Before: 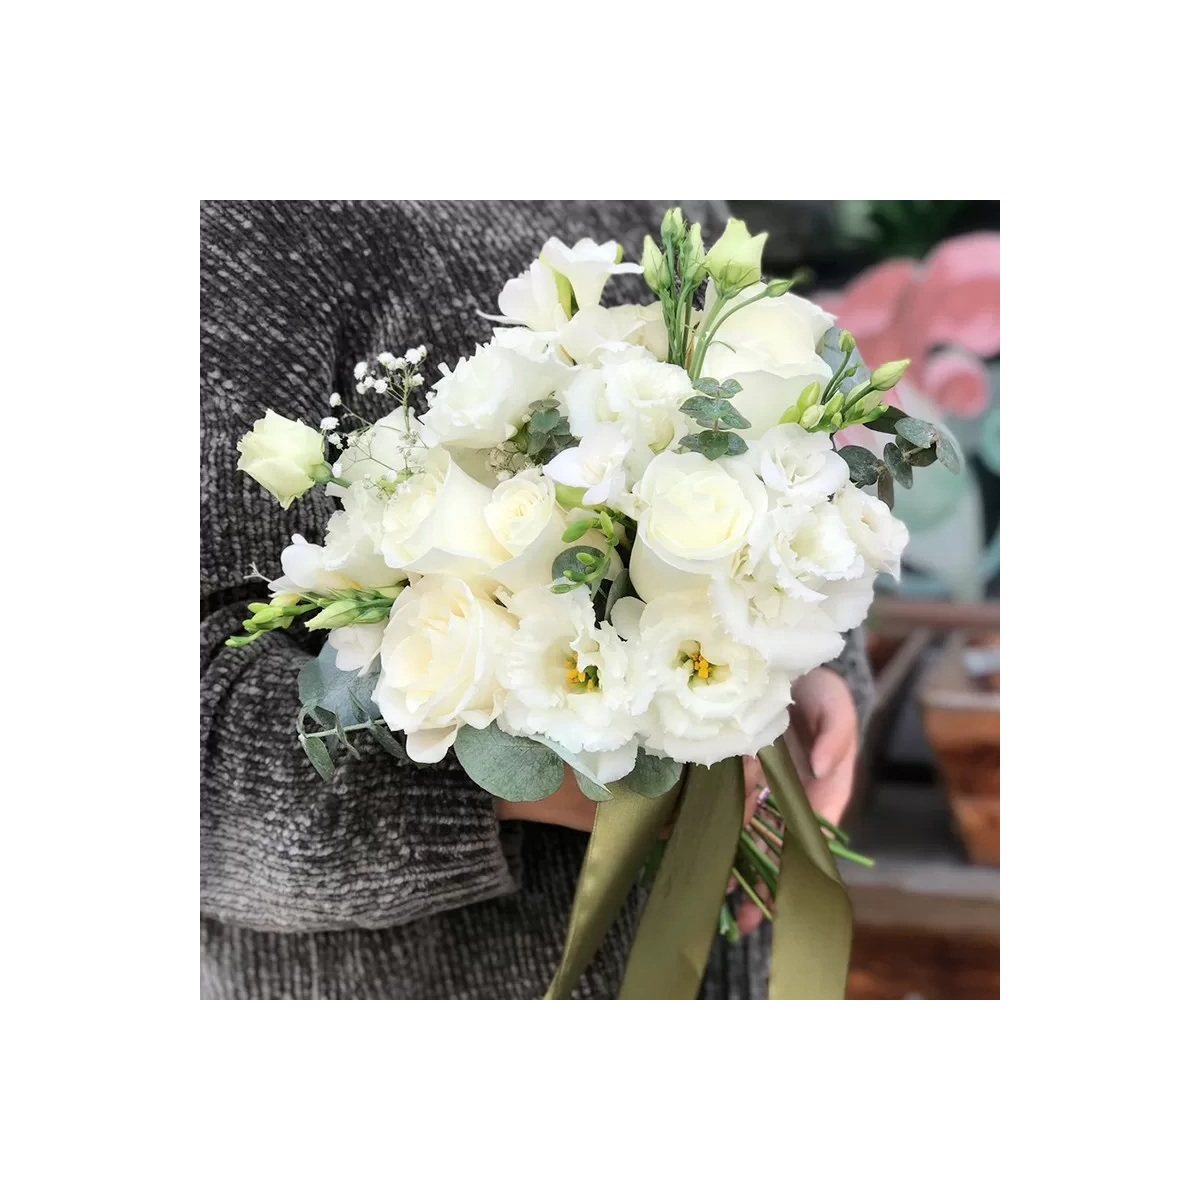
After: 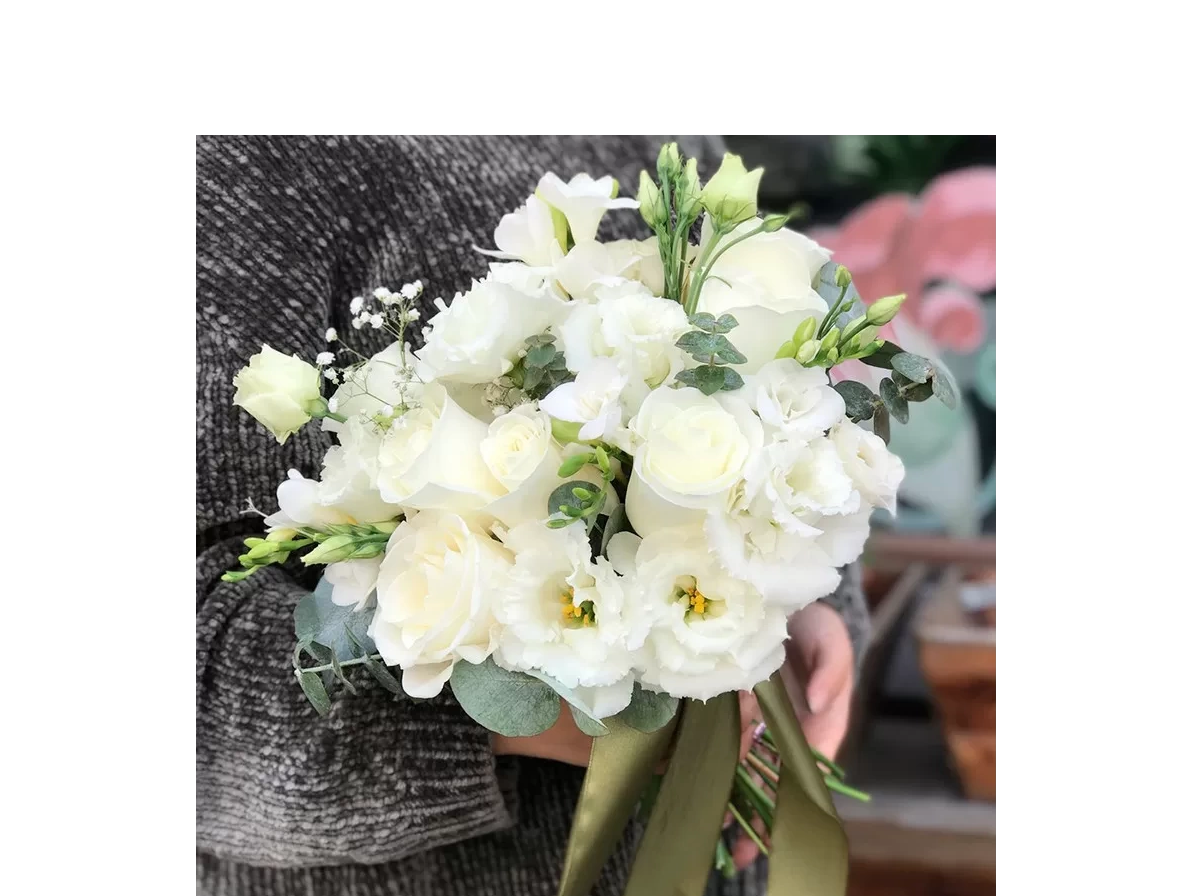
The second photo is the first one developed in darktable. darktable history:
crop: left 0.361%, top 5.484%, bottom 19.819%
